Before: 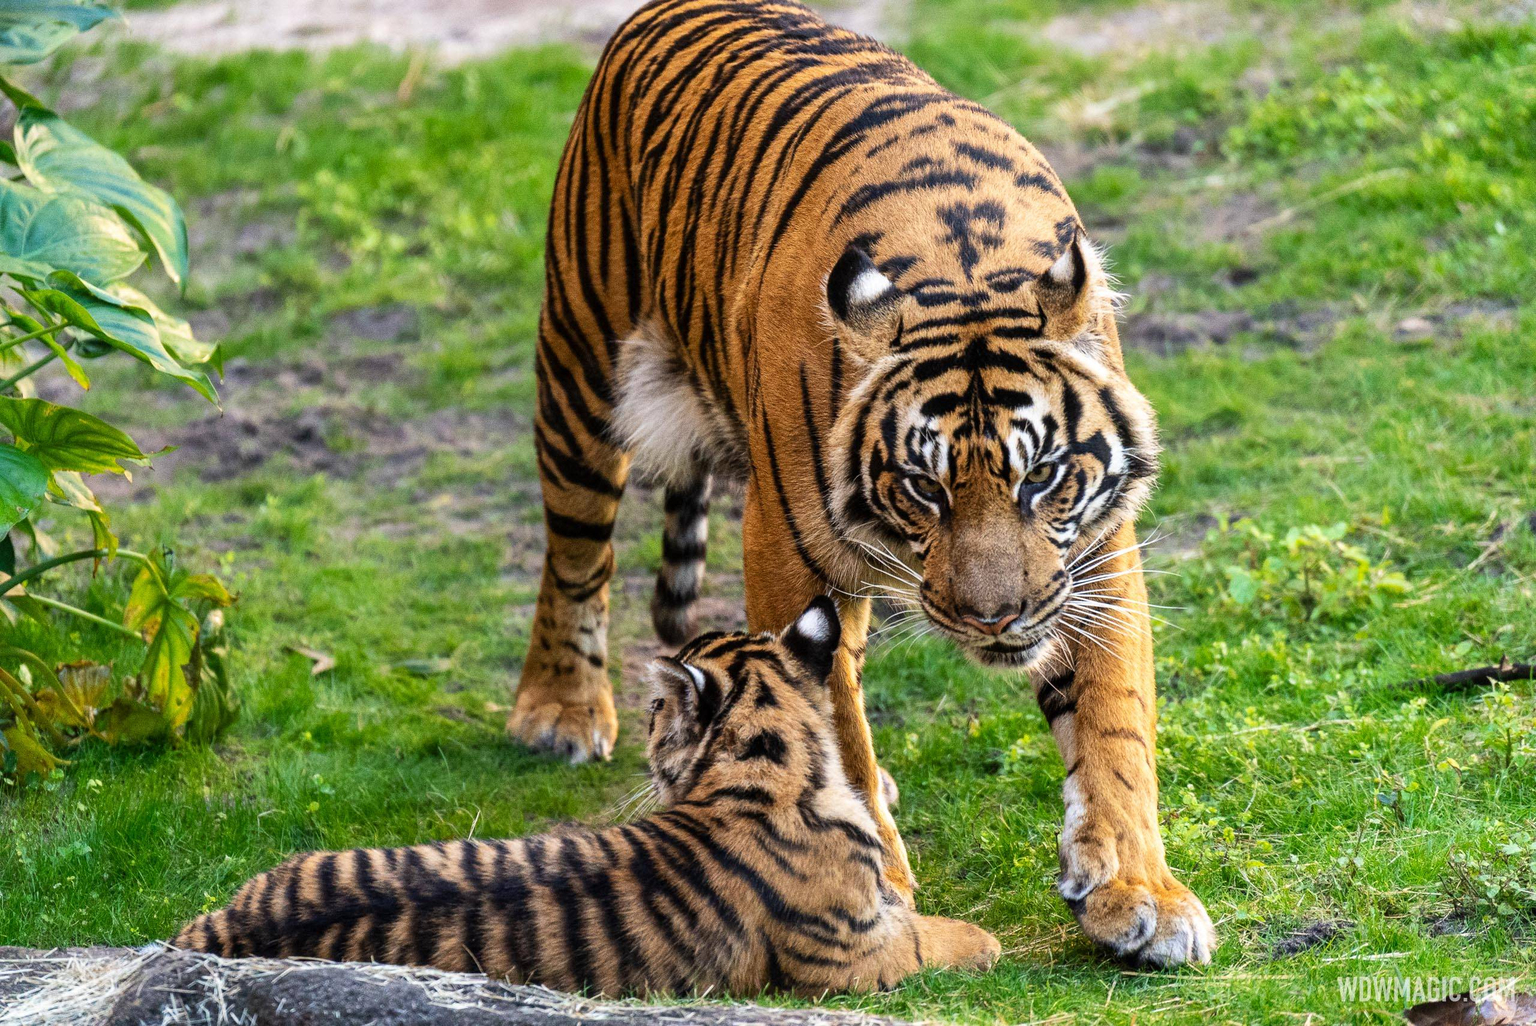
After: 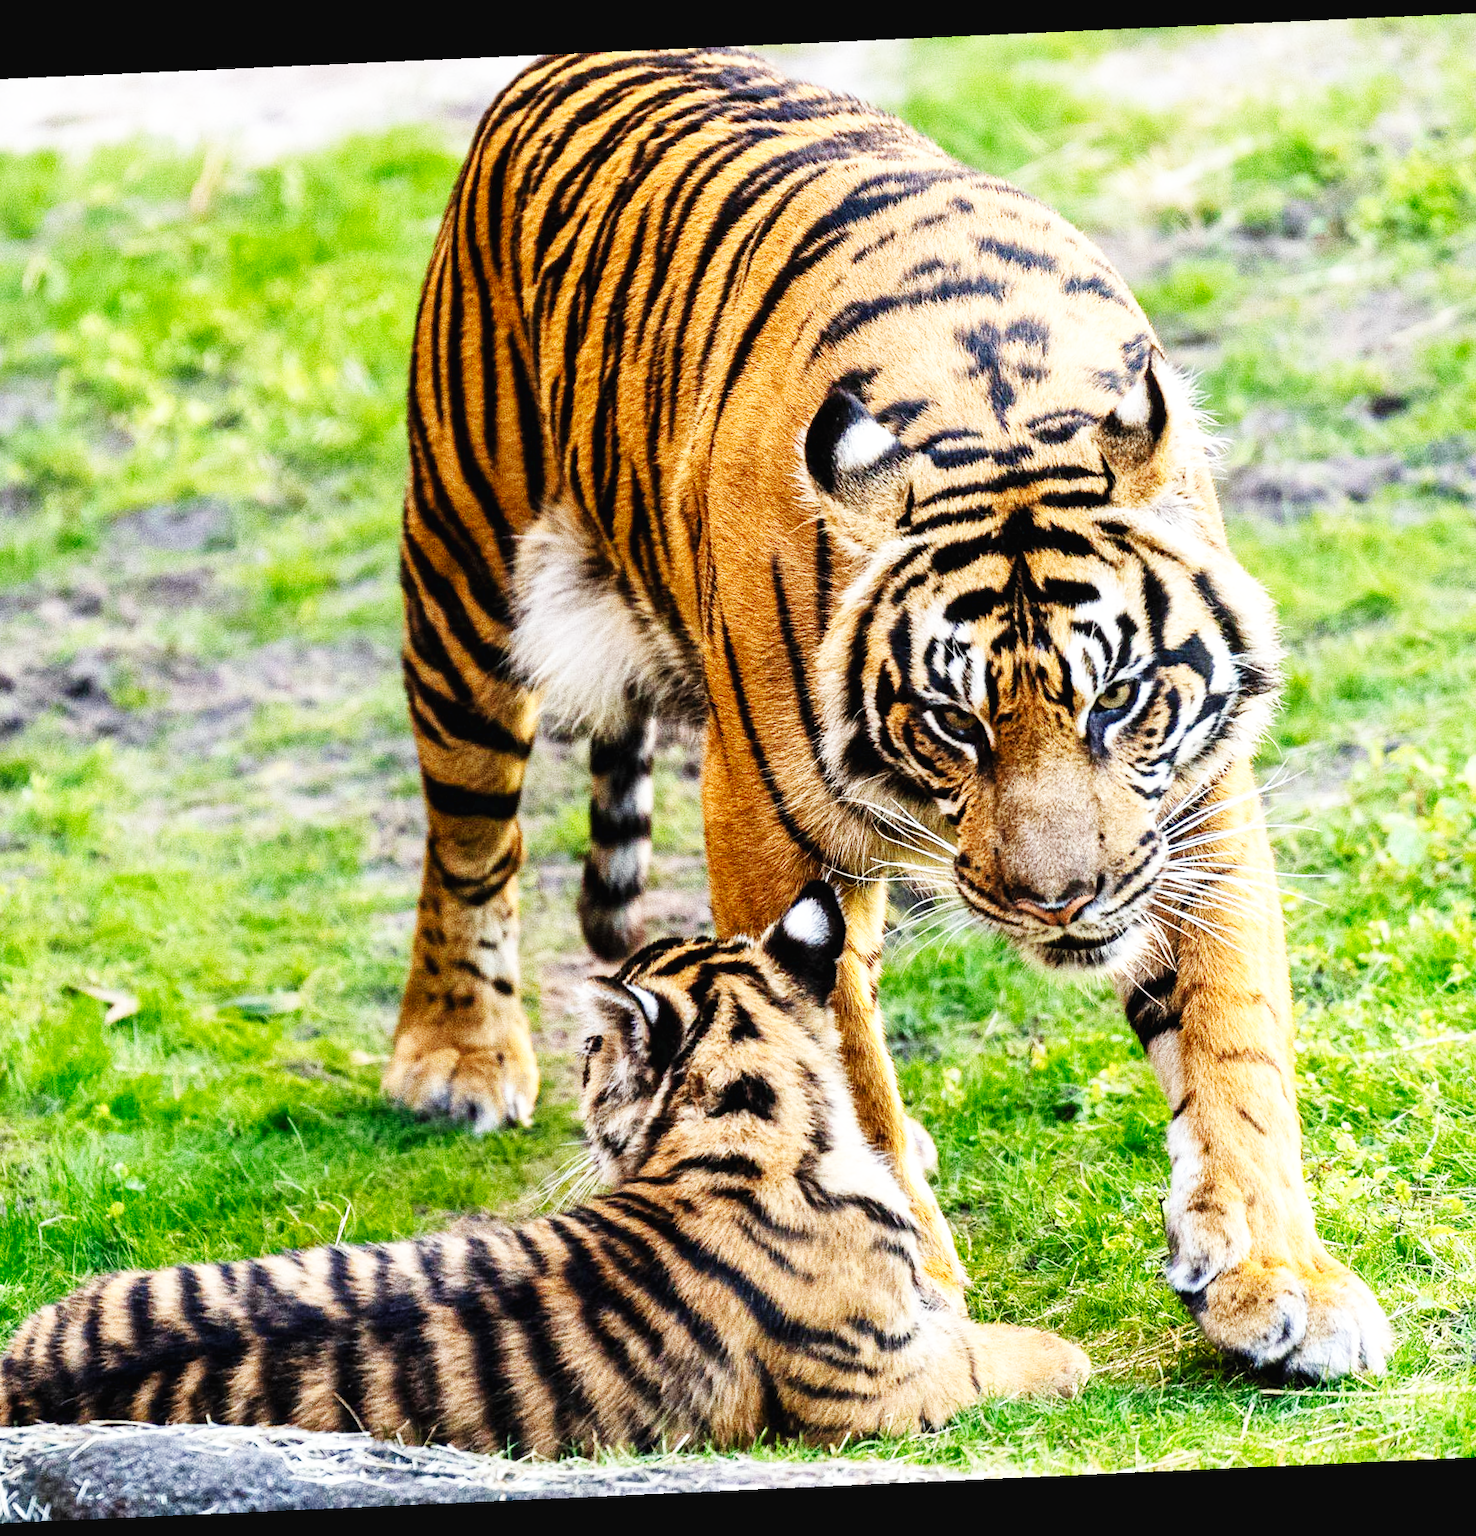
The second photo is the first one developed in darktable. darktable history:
base curve: curves: ch0 [(0, 0.003) (0.001, 0.002) (0.006, 0.004) (0.02, 0.022) (0.048, 0.086) (0.094, 0.234) (0.162, 0.431) (0.258, 0.629) (0.385, 0.8) (0.548, 0.918) (0.751, 0.988) (1, 1)], preserve colors none
rotate and perspective: rotation -2.56°, automatic cropping off
contrast brightness saturation: saturation -0.05
white balance: red 0.978, blue 0.999
crop: left 16.899%, right 16.556%
